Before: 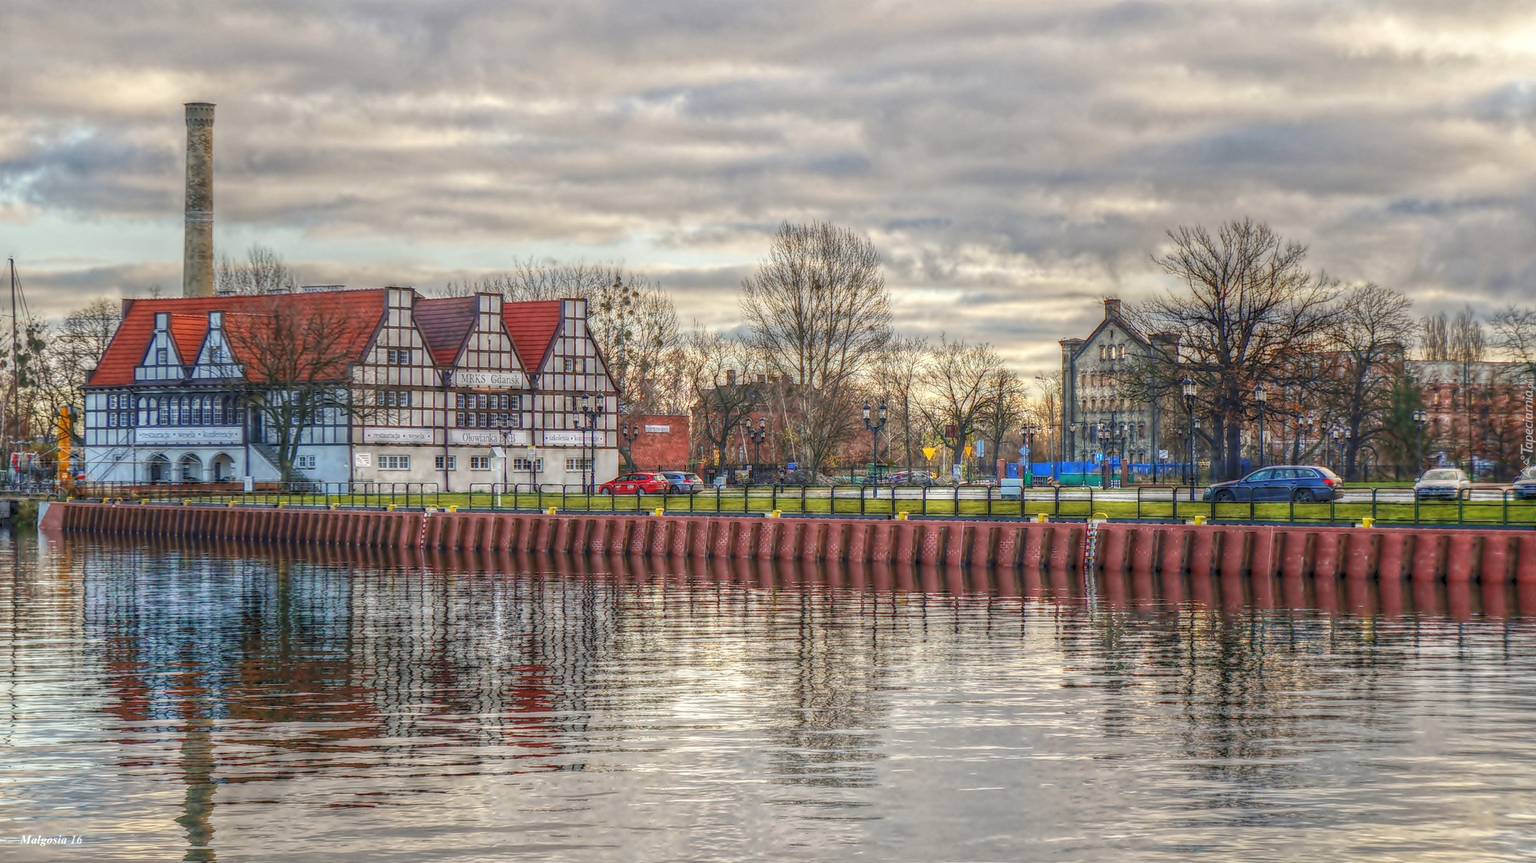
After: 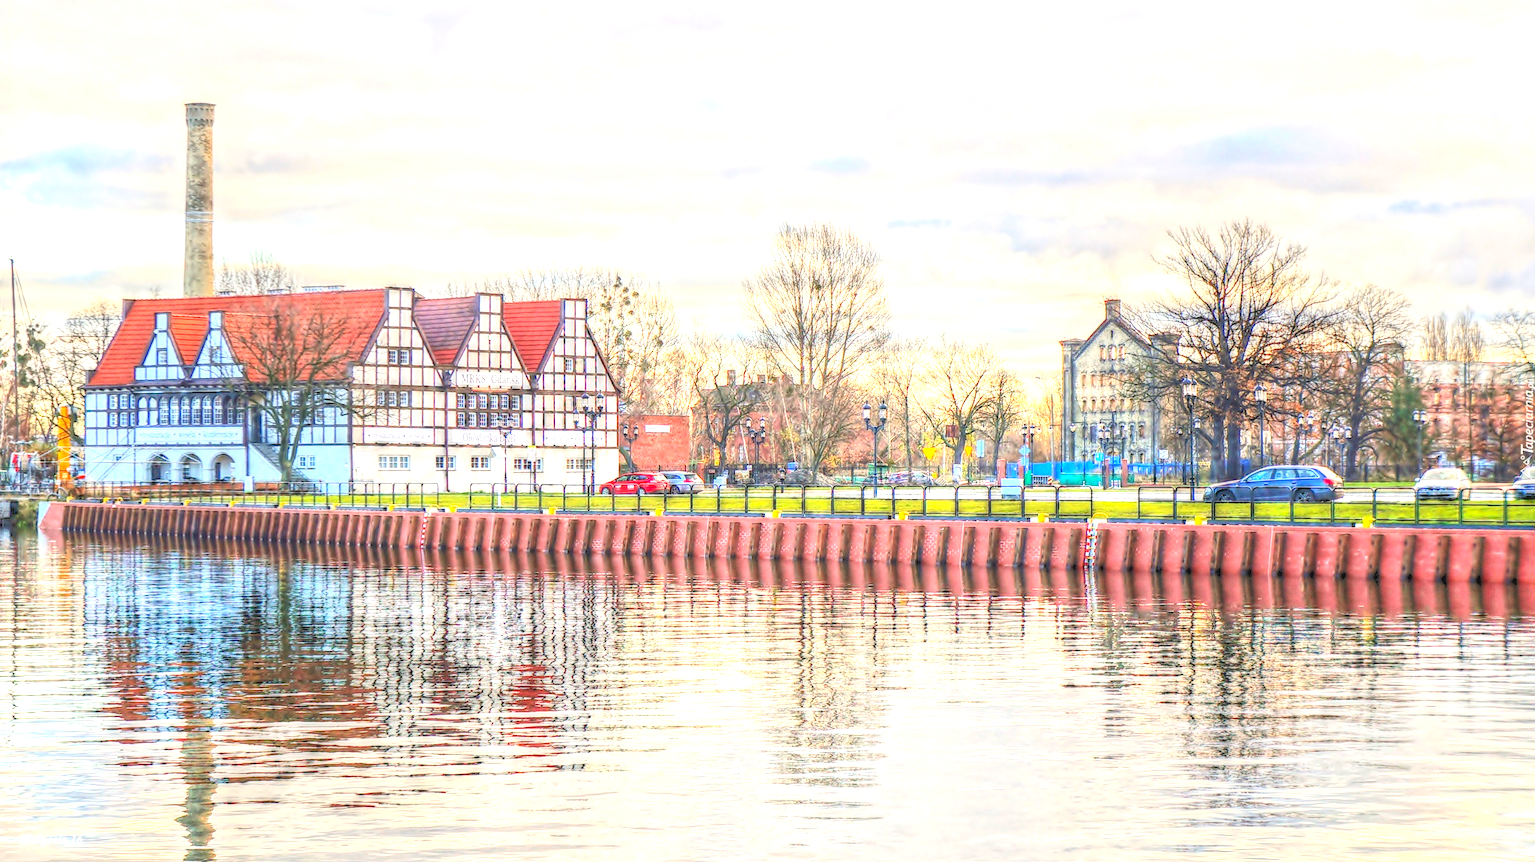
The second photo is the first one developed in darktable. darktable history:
exposure: black level correction 0, exposure 1.45 EV, compensate exposure bias true, compensate highlight preservation false
contrast brightness saturation: contrast 0.2, brightness 0.16, saturation 0.22
